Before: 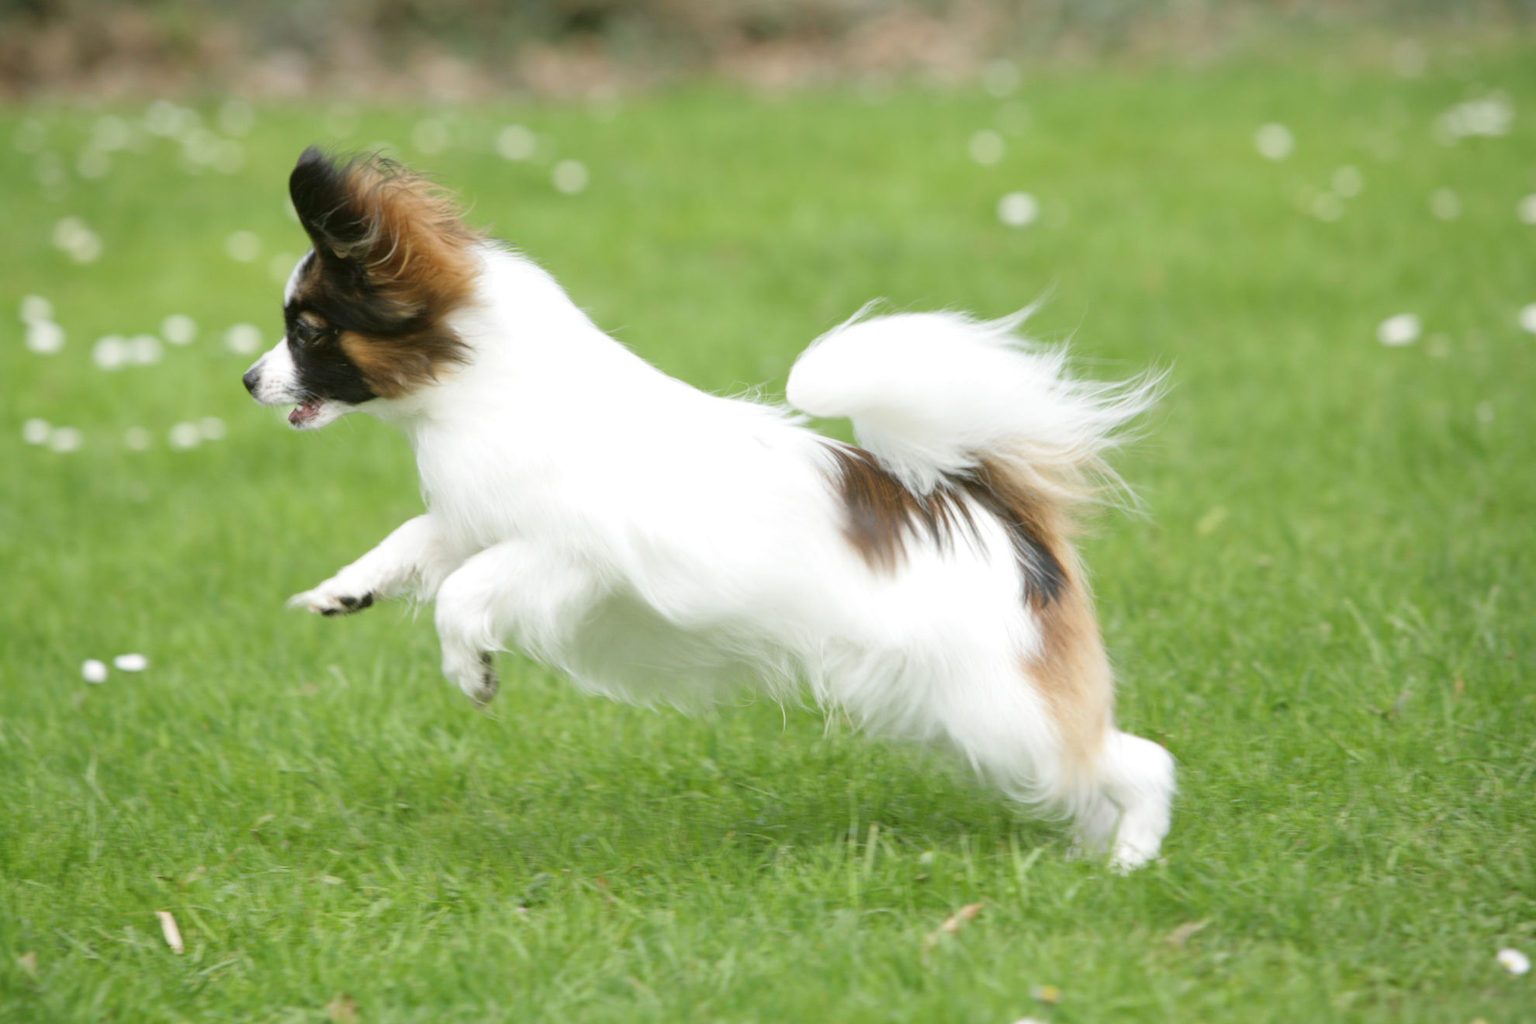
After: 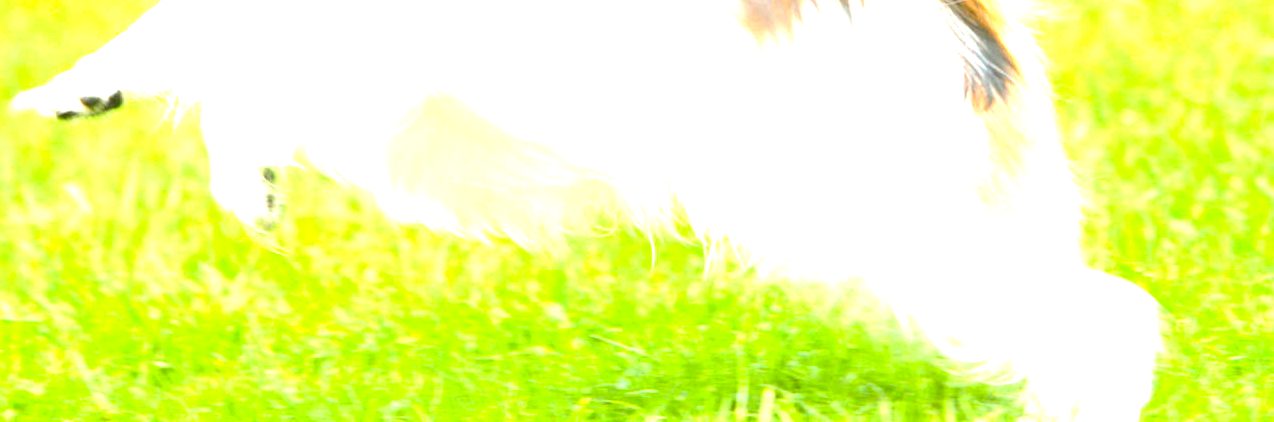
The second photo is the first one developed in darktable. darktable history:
crop: left 18.091%, top 51.13%, right 17.525%, bottom 16.85%
color balance rgb: perceptual saturation grading › global saturation 20%, global vibrance 20%
exposure: black level correction 0.005, exposure 2.084 EV, compensate highlight preservation false
